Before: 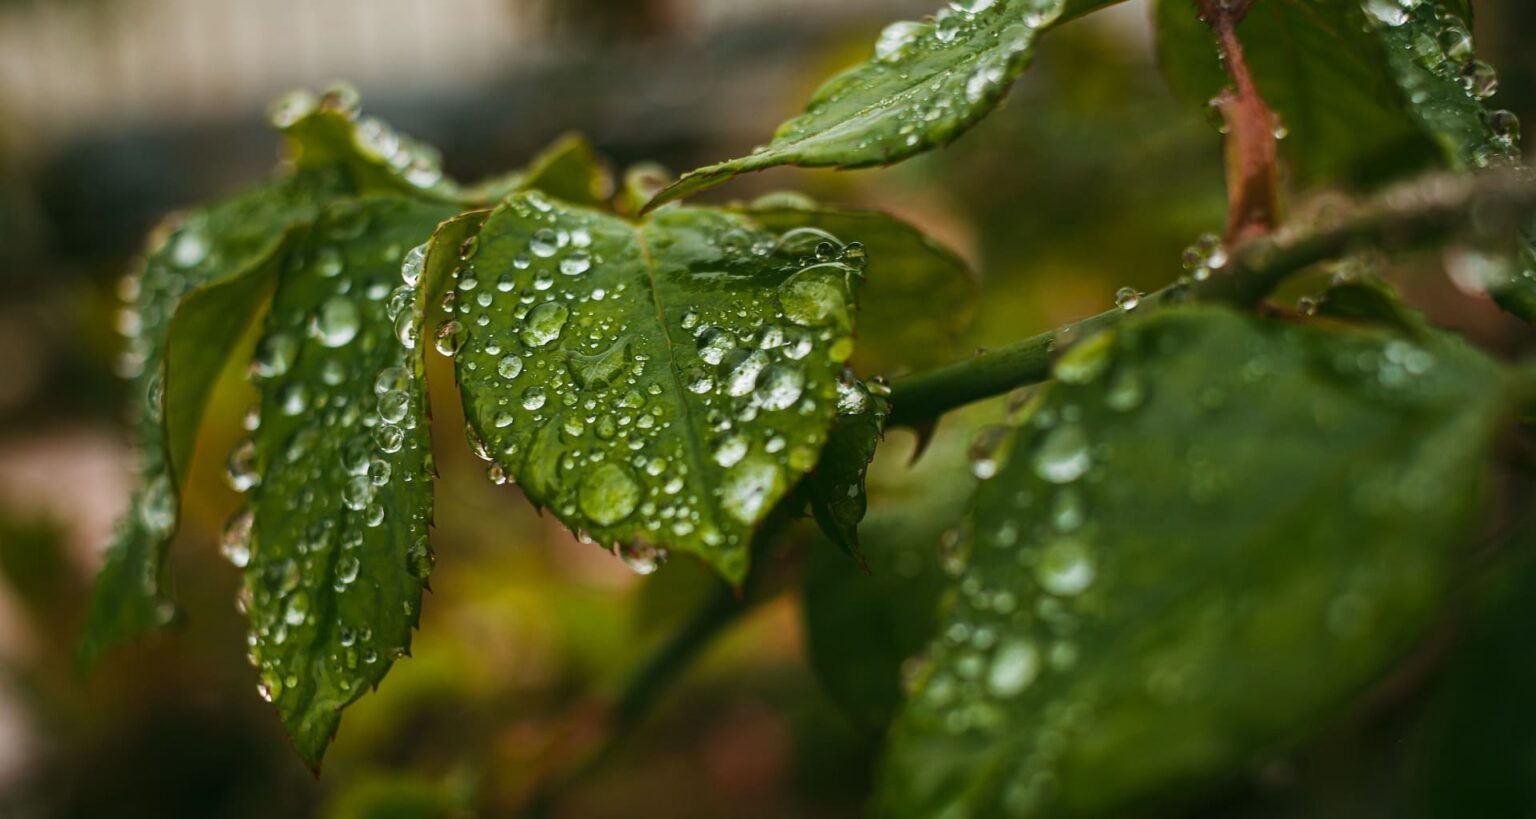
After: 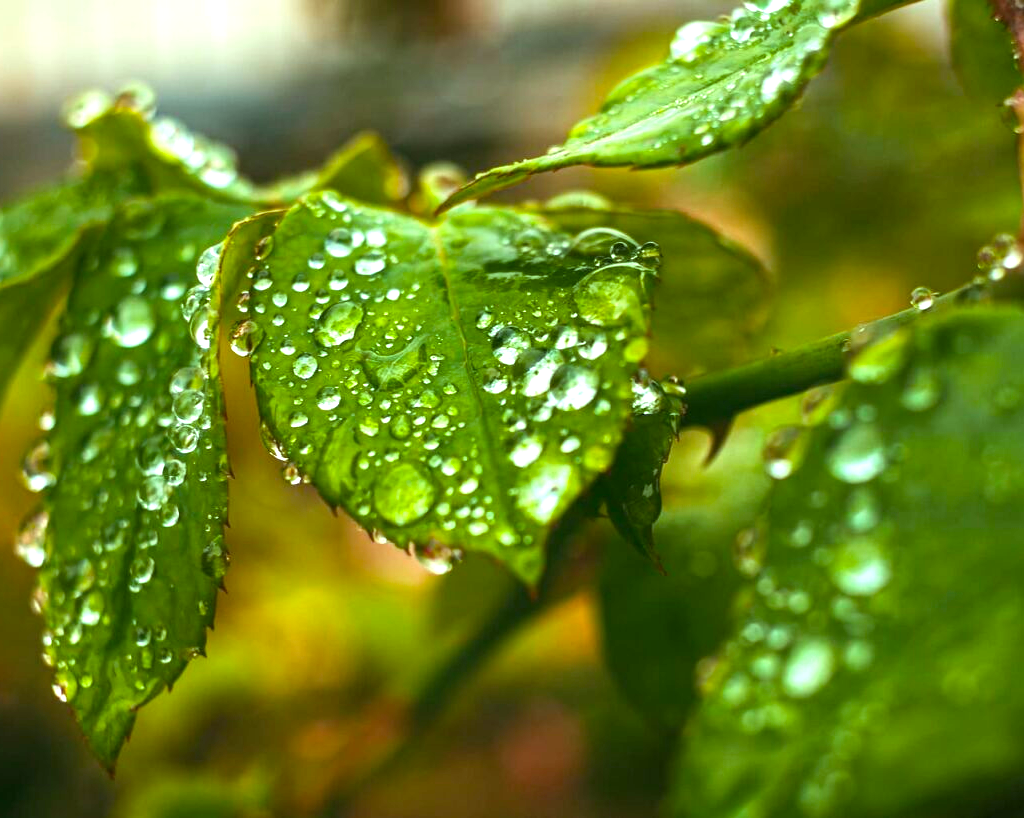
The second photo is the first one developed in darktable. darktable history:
color balance rgb: shadows lift › hue 84.91°, highlights gain › luminance 19.97%, highlights gain › chroma 2.689%, highlights gain › hue 174.7°, perceptual saturation grading › global saturation 12.756%, perceptual brilliance grading › global brilliance 2.699%, perceptual brilliance grading › highlights -3.324%, perceptual brilliance grading › shadows 3.061%, global vibrance 20%
crop and rotate: left 13.407%, right 19.878%
exposure: exposure 1 EV, compensate highlight preservation false
